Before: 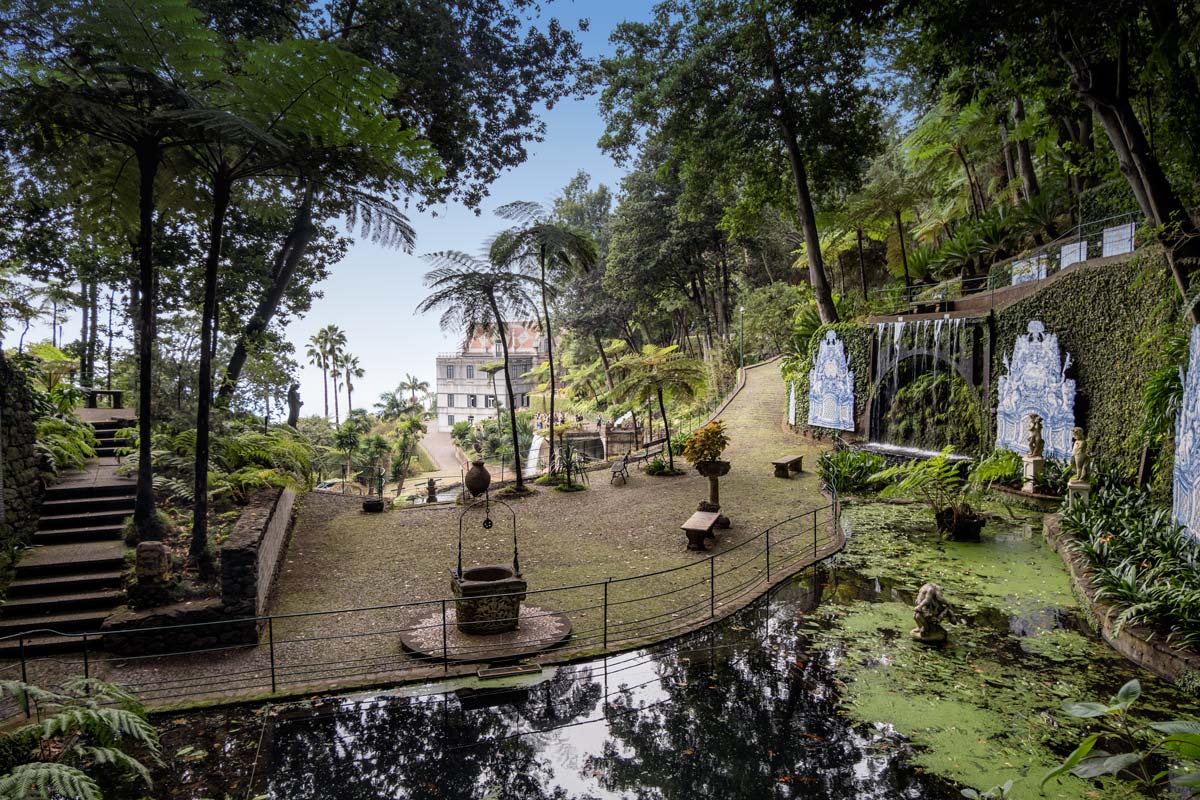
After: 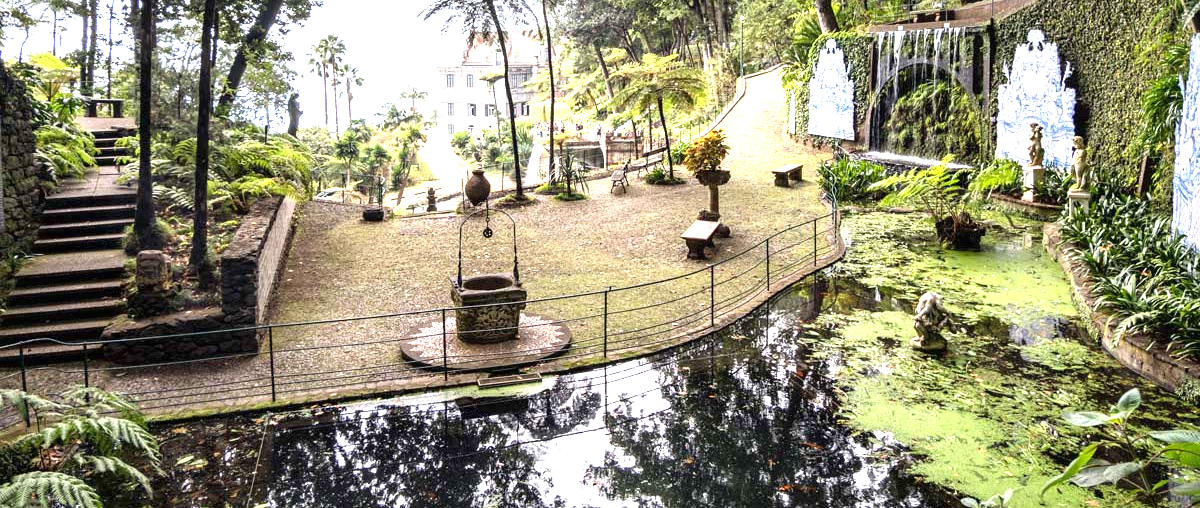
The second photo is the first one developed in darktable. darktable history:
exposure: black level correction 0, exposure 1.676 EV, compensate highlight preservation false
crop and rotate: top 36.433%
